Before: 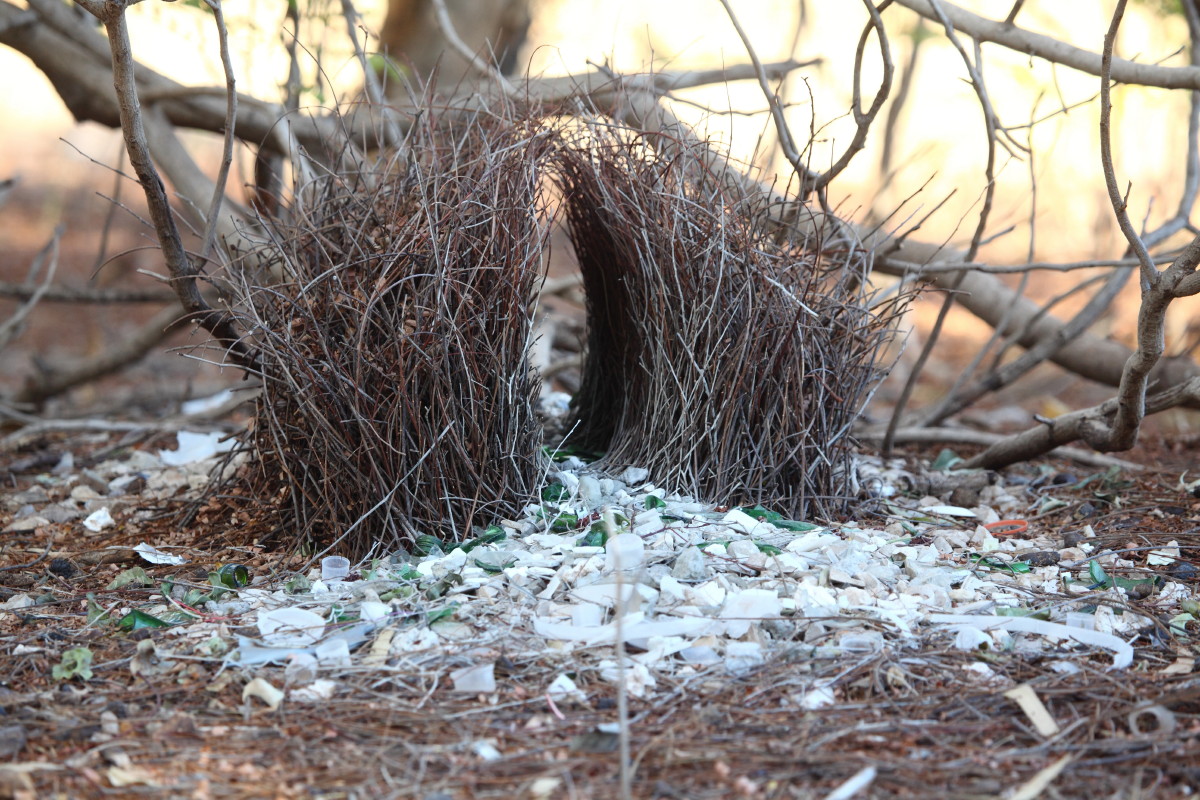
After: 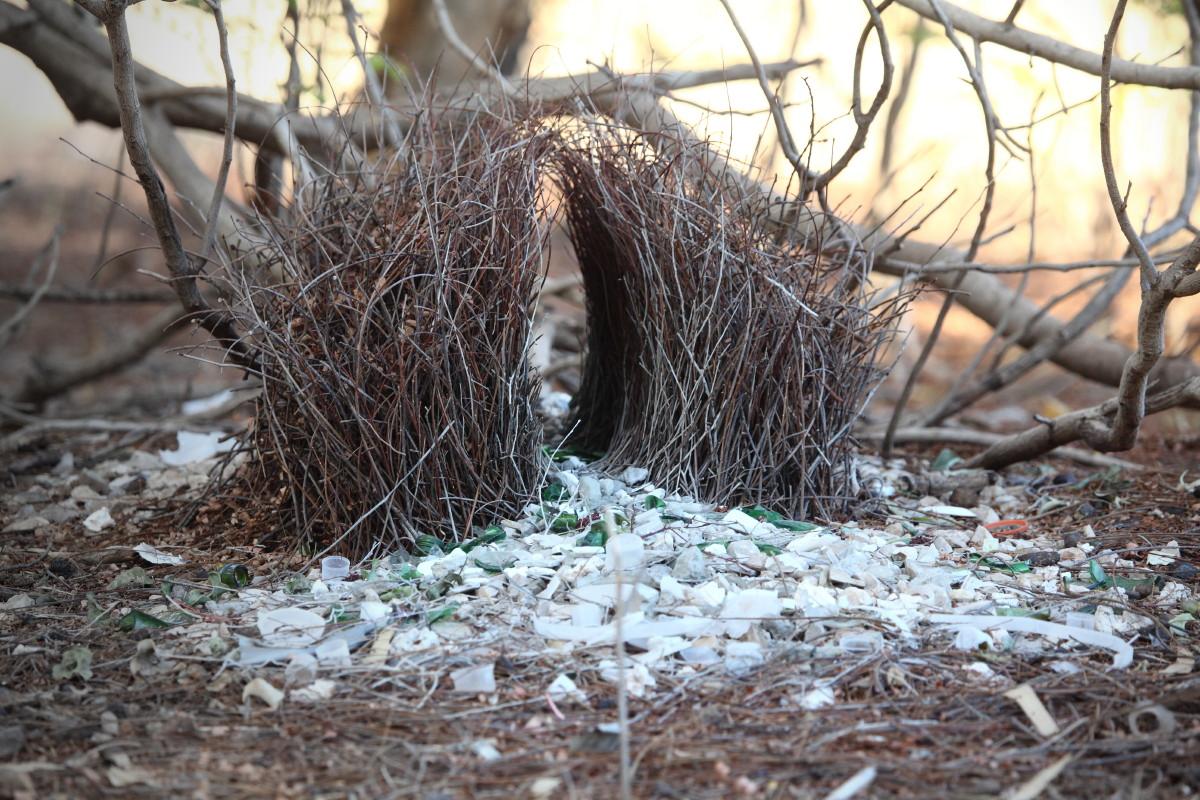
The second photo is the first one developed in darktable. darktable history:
vignetting: fall-off start 73.57%, center (0.22, -0.235)
